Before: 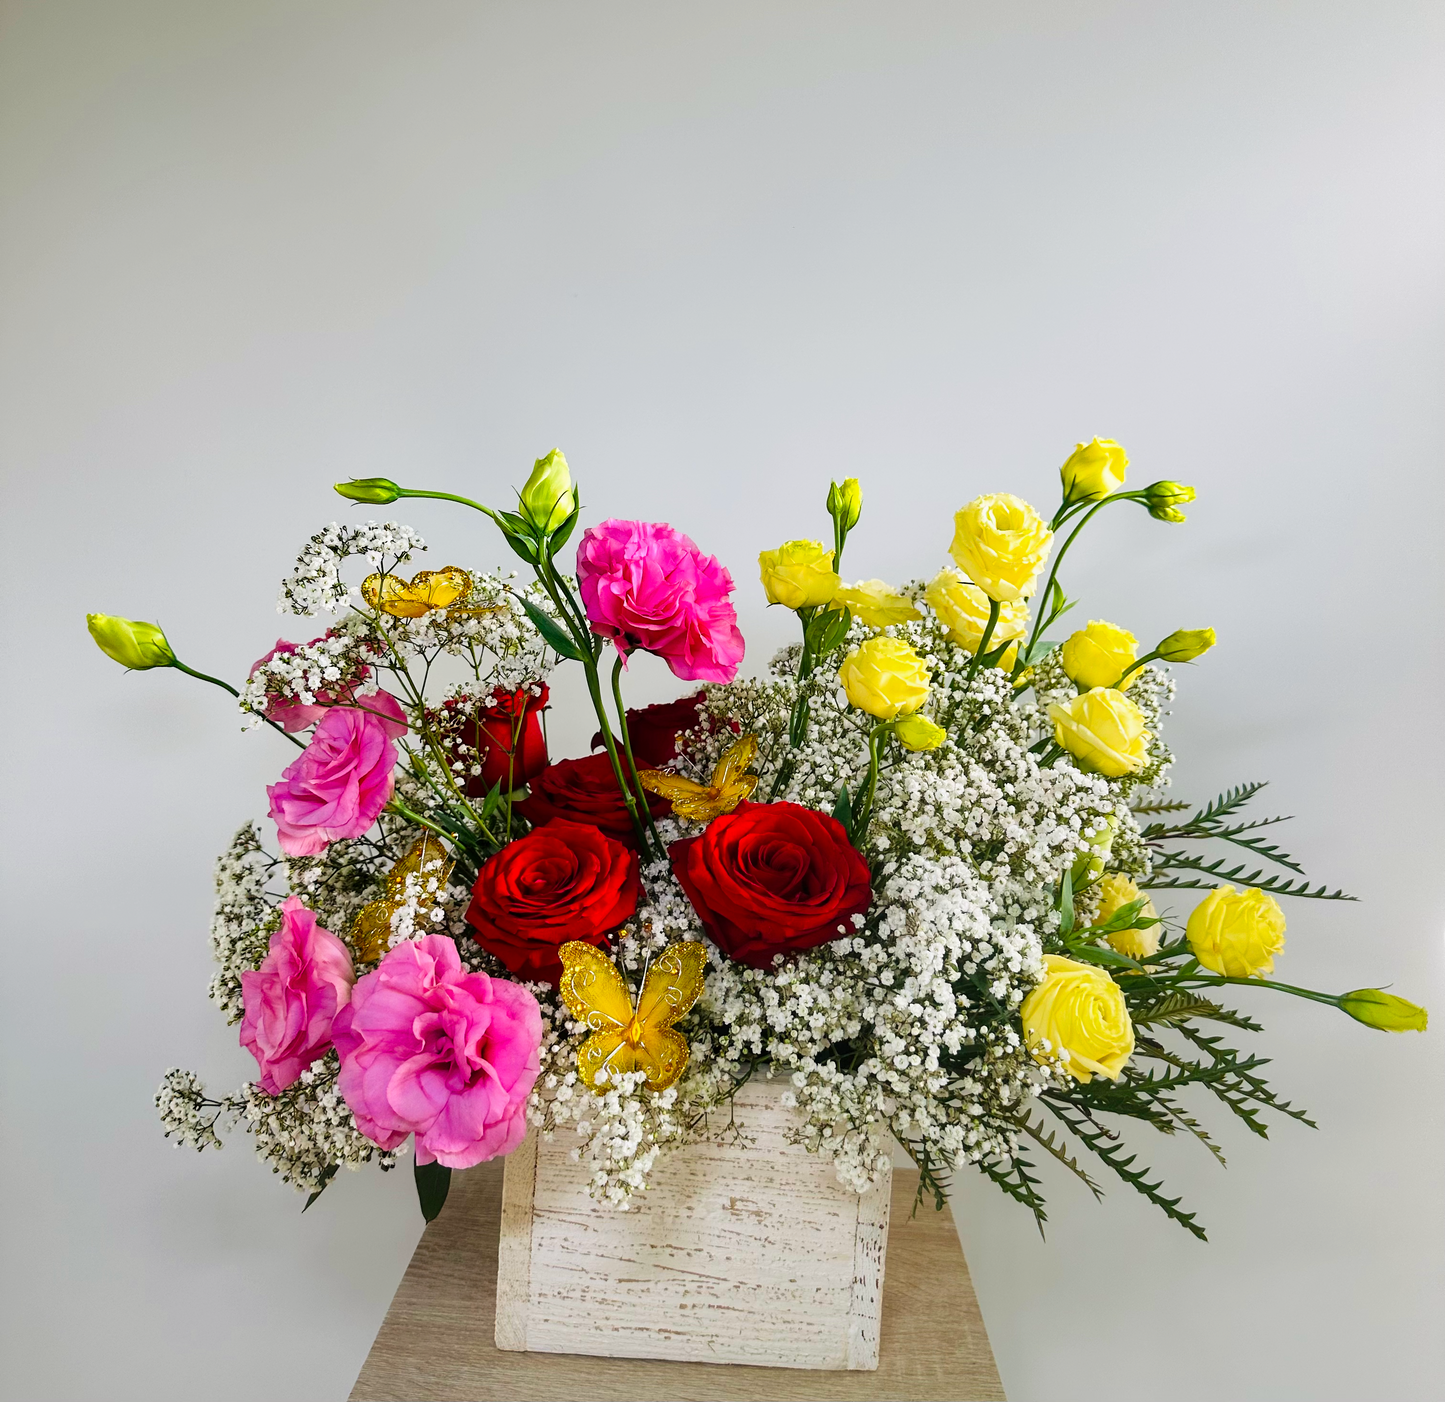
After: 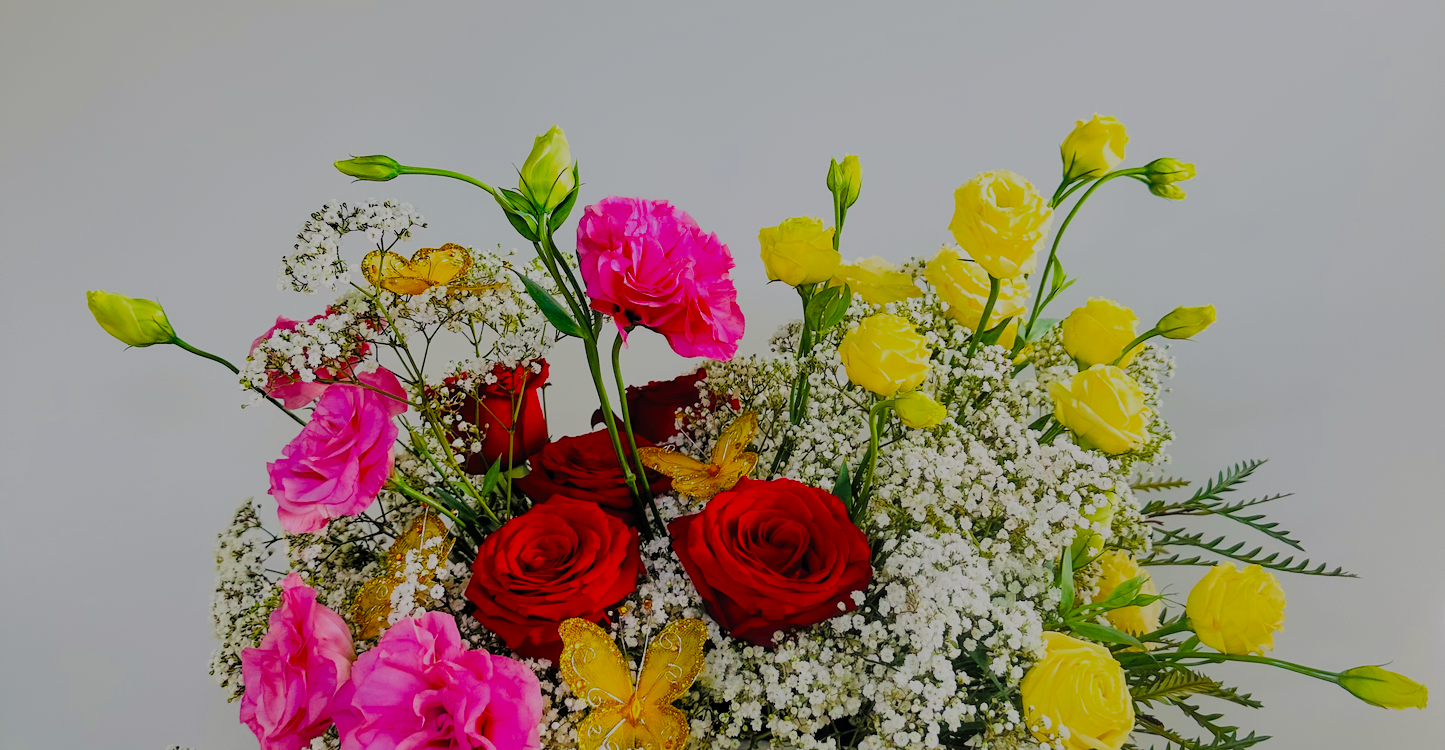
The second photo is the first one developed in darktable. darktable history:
crop and rotate: top 23.043%, bottom 23.437%
filmic rgb: white relative exposure 8 EV, threshold 3 EV, hardness 2.44, latitude 10.07%, contrast 0.72, highlights saturation mix 10%, shadows ↔ highlights balance 1.38%, color science v4 (2020), enable highlight reconstruction true
